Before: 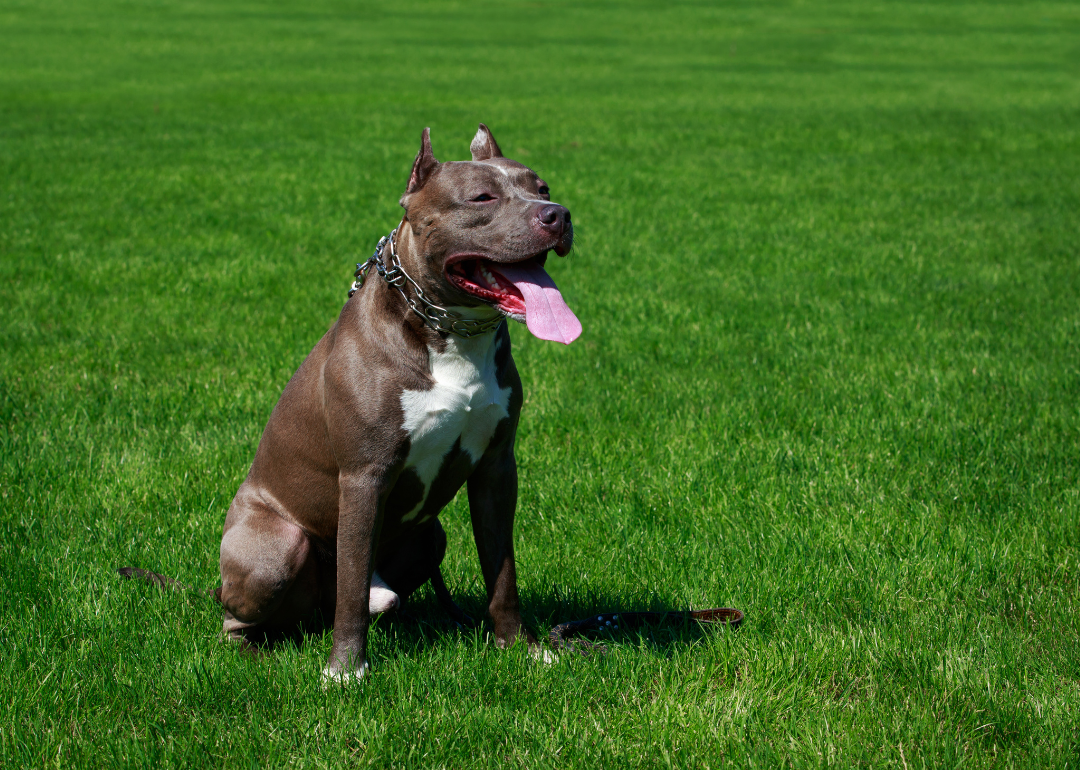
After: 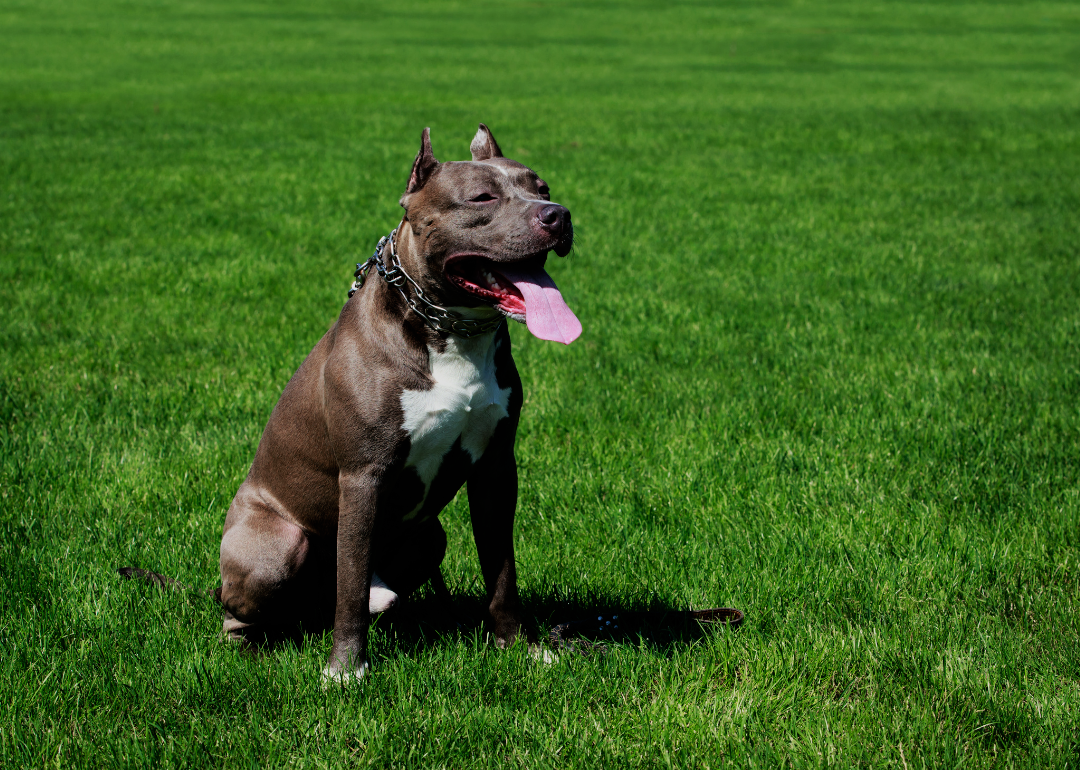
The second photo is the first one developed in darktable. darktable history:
filmic rgb: black relative exposure -7.7 EV, white relative exposure 4.36 EV, hardness 3.75, latitude 50.03%, contrast 1.101, preserve chrominance RGB euclidean norm, color science v5 (2021), contrast in shadows safe, contrast in highlights safe
